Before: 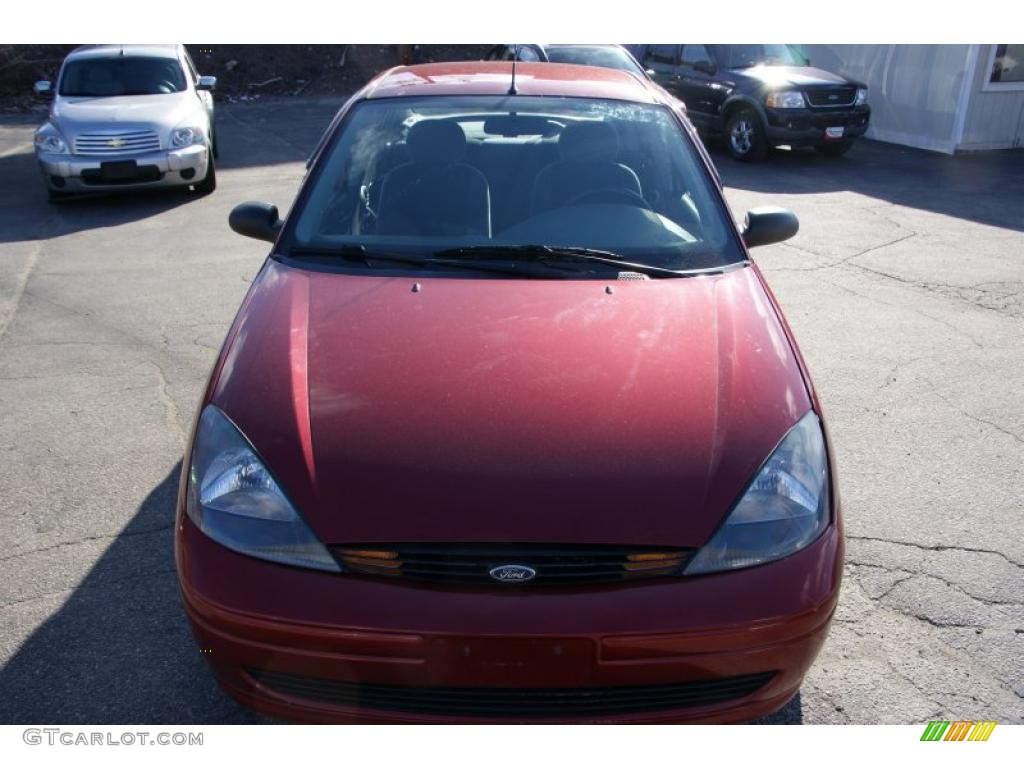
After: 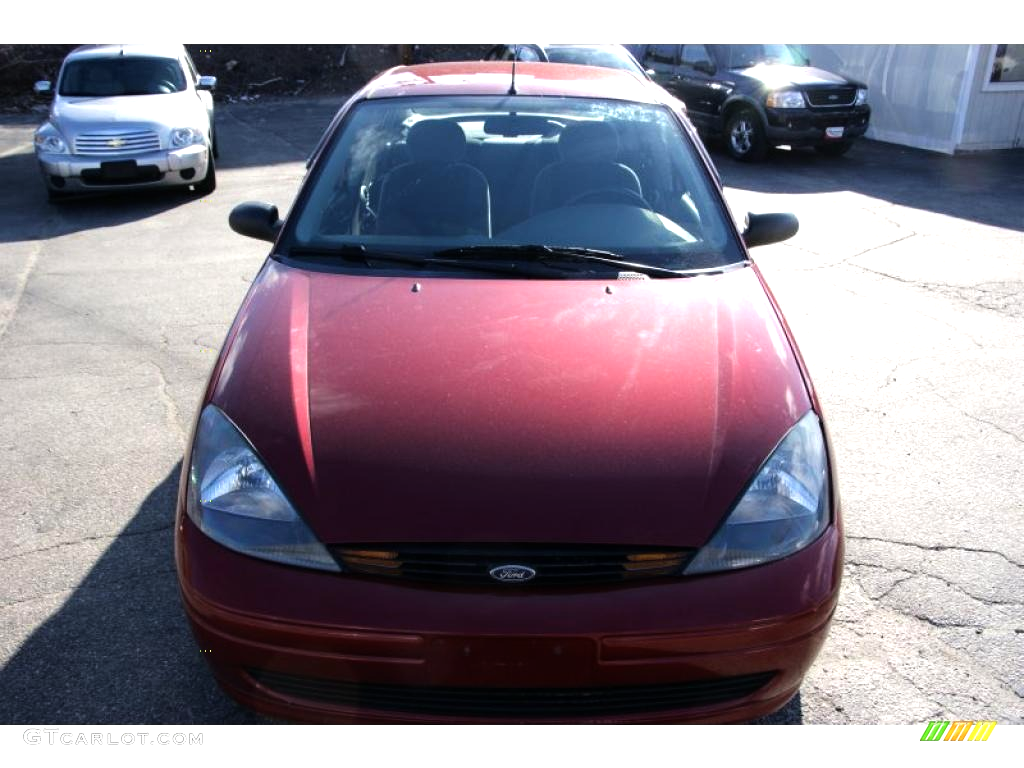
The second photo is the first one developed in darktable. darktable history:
tone equalizer: -8 EV -0.733 EV, -7 EV -0.67 EV, -6 EV -0.603 EV, -5 EV -0.382 EV, -3 EV 0.399 EV, -2 EV 0.6 EV, -1 EV 0.697 EV, +0 EV 0.764 EV, mask exposure compensation -0.495 EV
